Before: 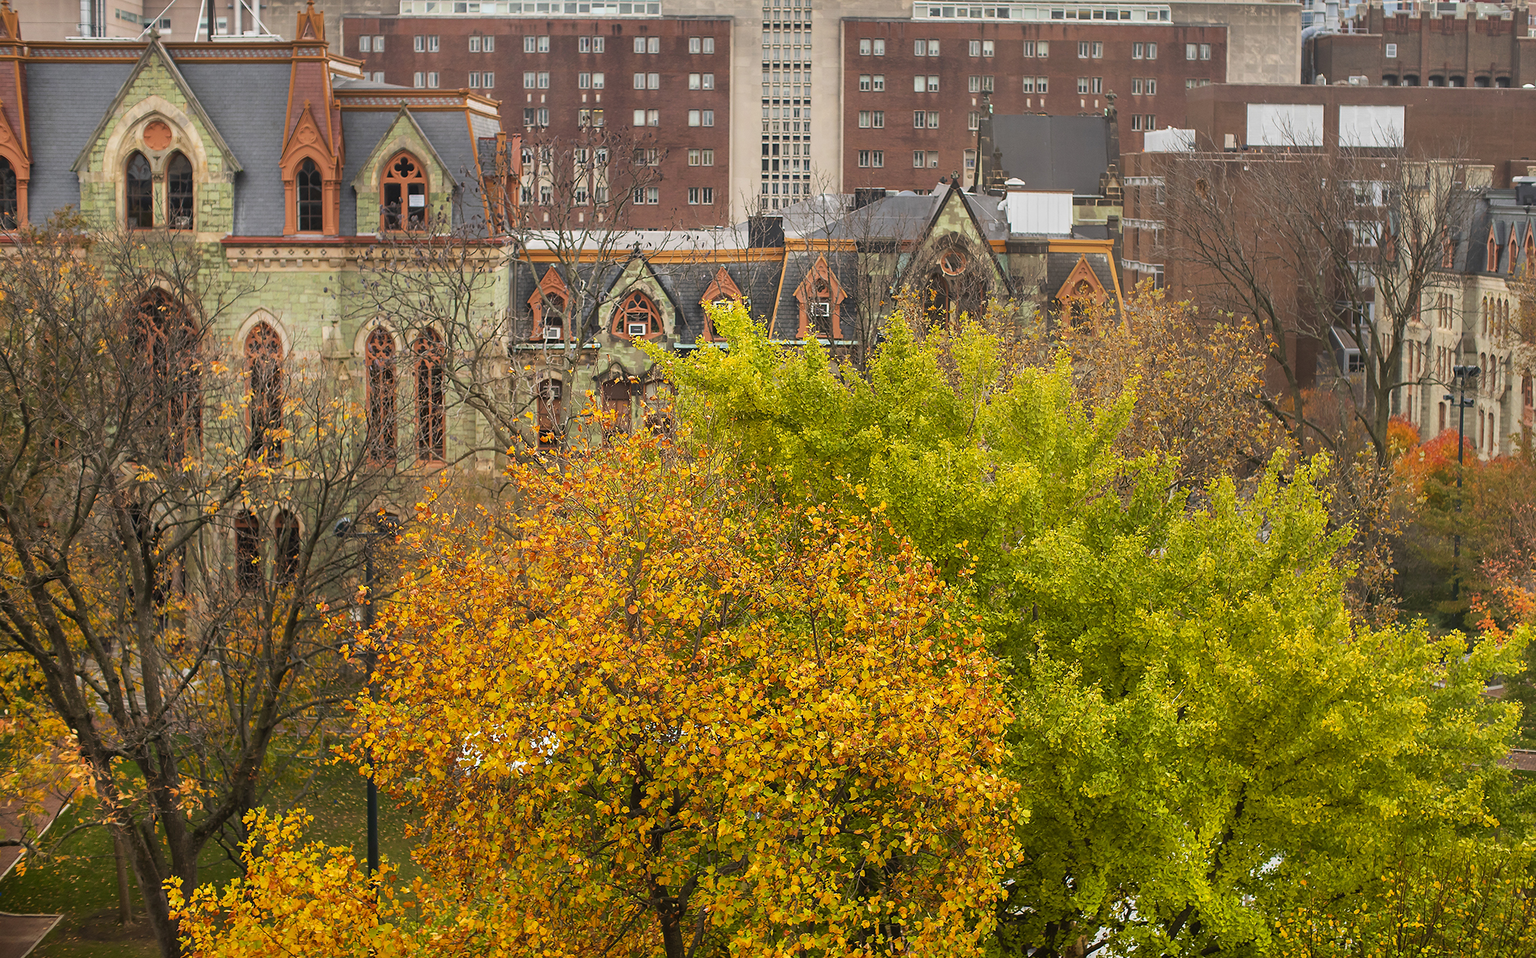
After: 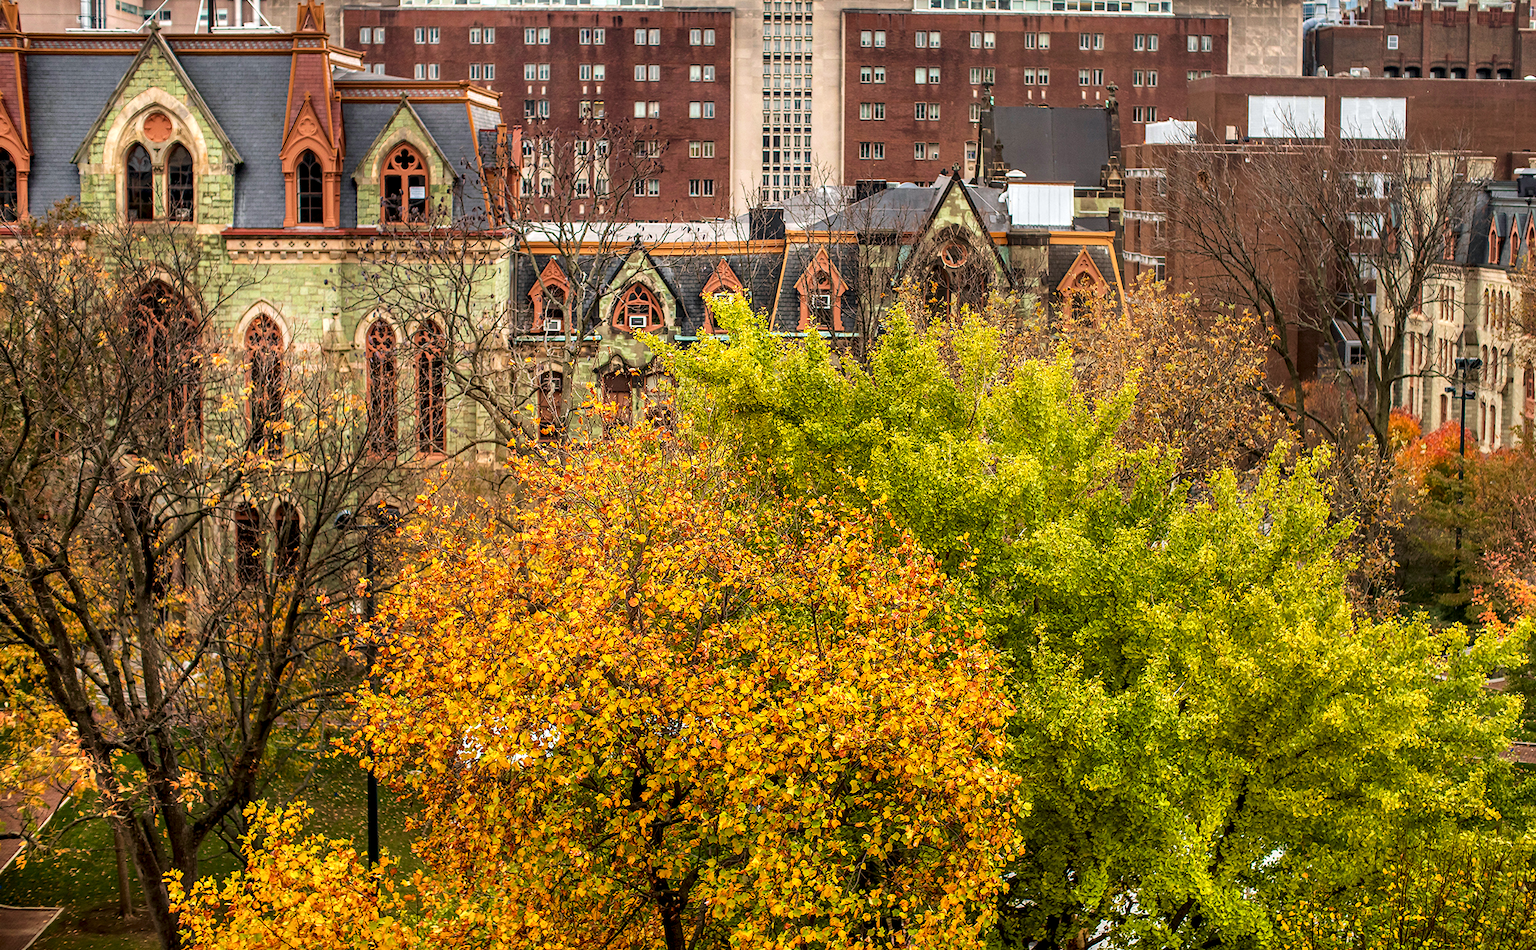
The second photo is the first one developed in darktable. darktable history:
local contrast: highlights 60%, shadows 64%, detail 160%
velvia: on, module defaults
crop: top 0.94%, right 0.074%
haze removal: compatibility mode true, adaptive false
